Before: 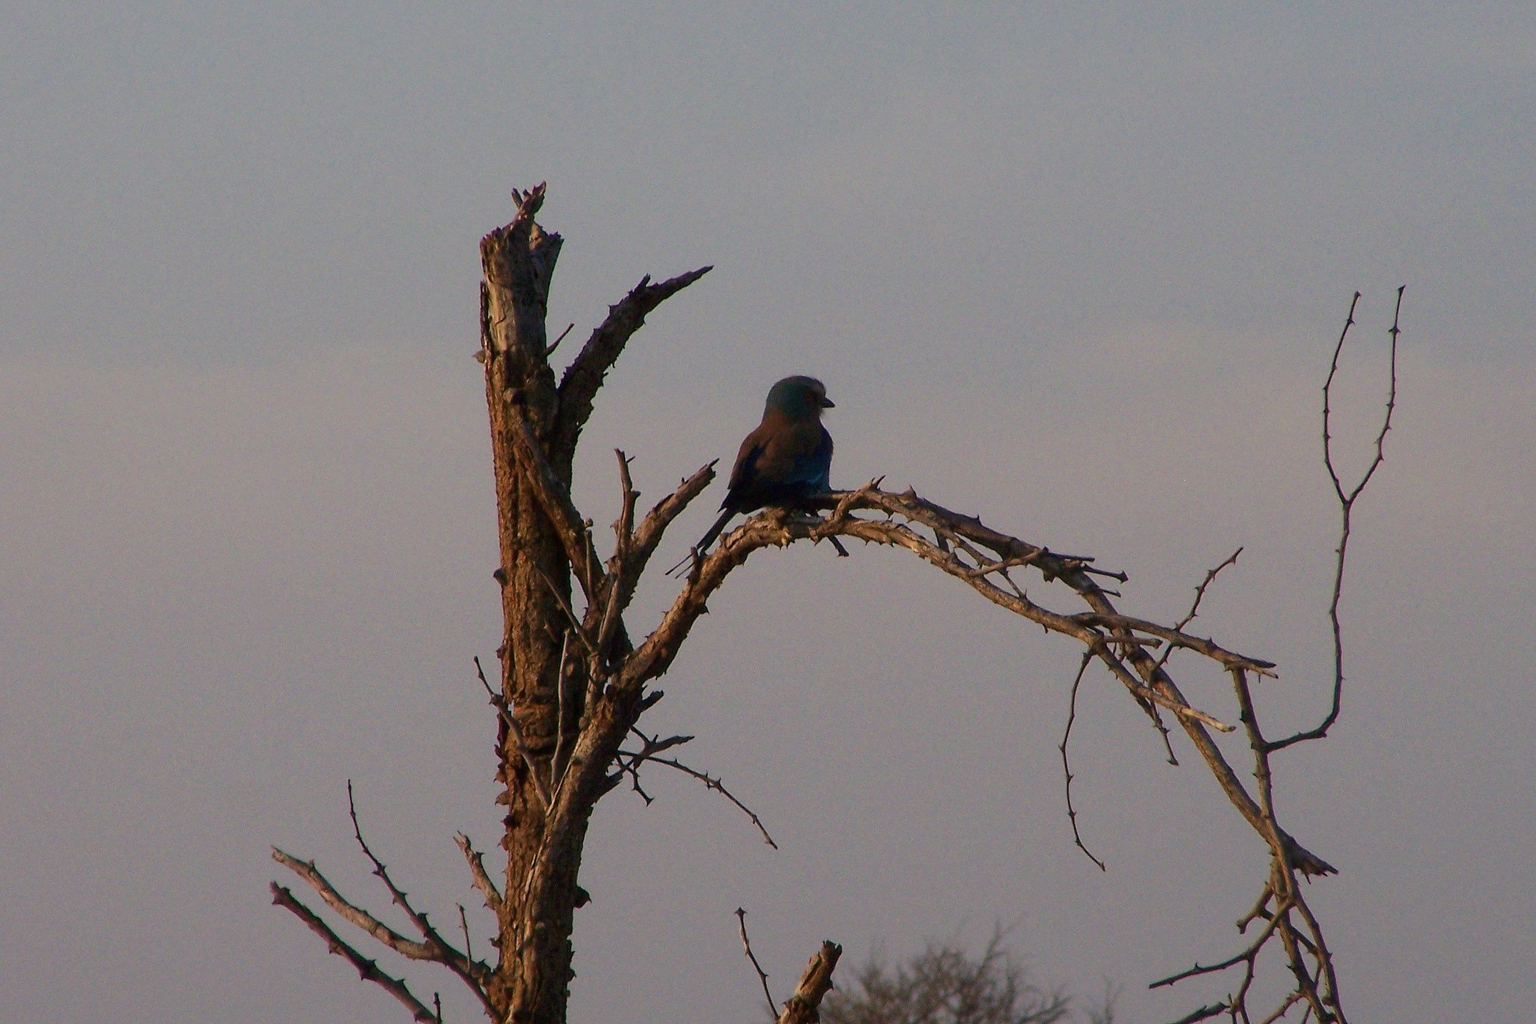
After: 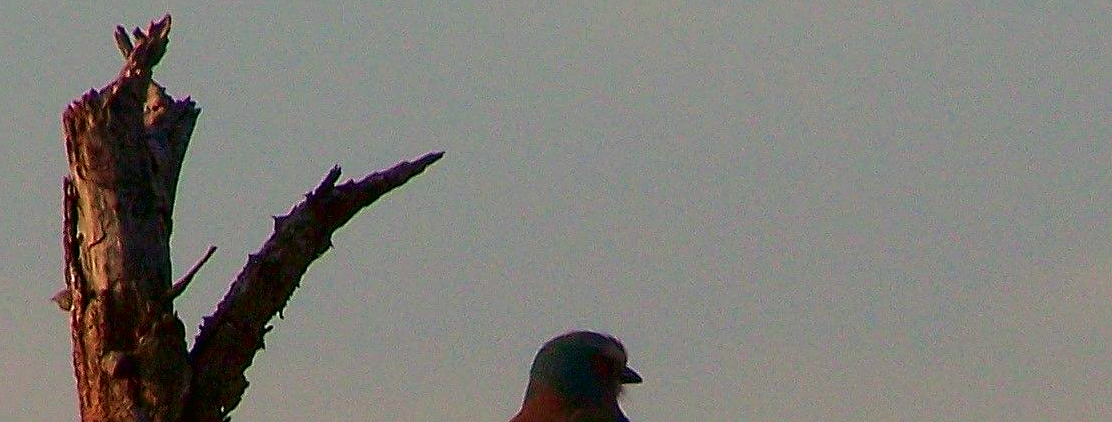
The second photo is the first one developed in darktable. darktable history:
sharpen: radius 1.981
color correction: highlights a* -4.83, highlights b* 5.05, saturation 0.972
contrast brightness saturation: contrast 0.042, saturation 0.16
tone curve: curves: ch0 [(0, 0) (0.059, 0.027) (0.162, 0.125) (0.304, 0.279) (0.547, 0.532) (0.828, 0.815) (1, 0.983)]; ch1 [(0, 0) (0.23, 0.166) (0.34, 0.298) (0.371, 0.334) (0.435, 0.413) (0.477, 0.469) (0.499, 0.498) (0.529, 0.544) (0.559, 0.587) (0.743, 0.798) (1, 1)]; ch2 [(0, 0) (0.431, 0.414) (0.498, 0.503) (0.524, 0.531) (0.568, 0.567) (0.6, 0.597) (0.643, 0.631) (0.74, 0.721) (1, 1)], color space Lab, independent channels, preserve colors none
crop: left 28.73%, top 16.873%, right 26.834%, bottom 57.802%
